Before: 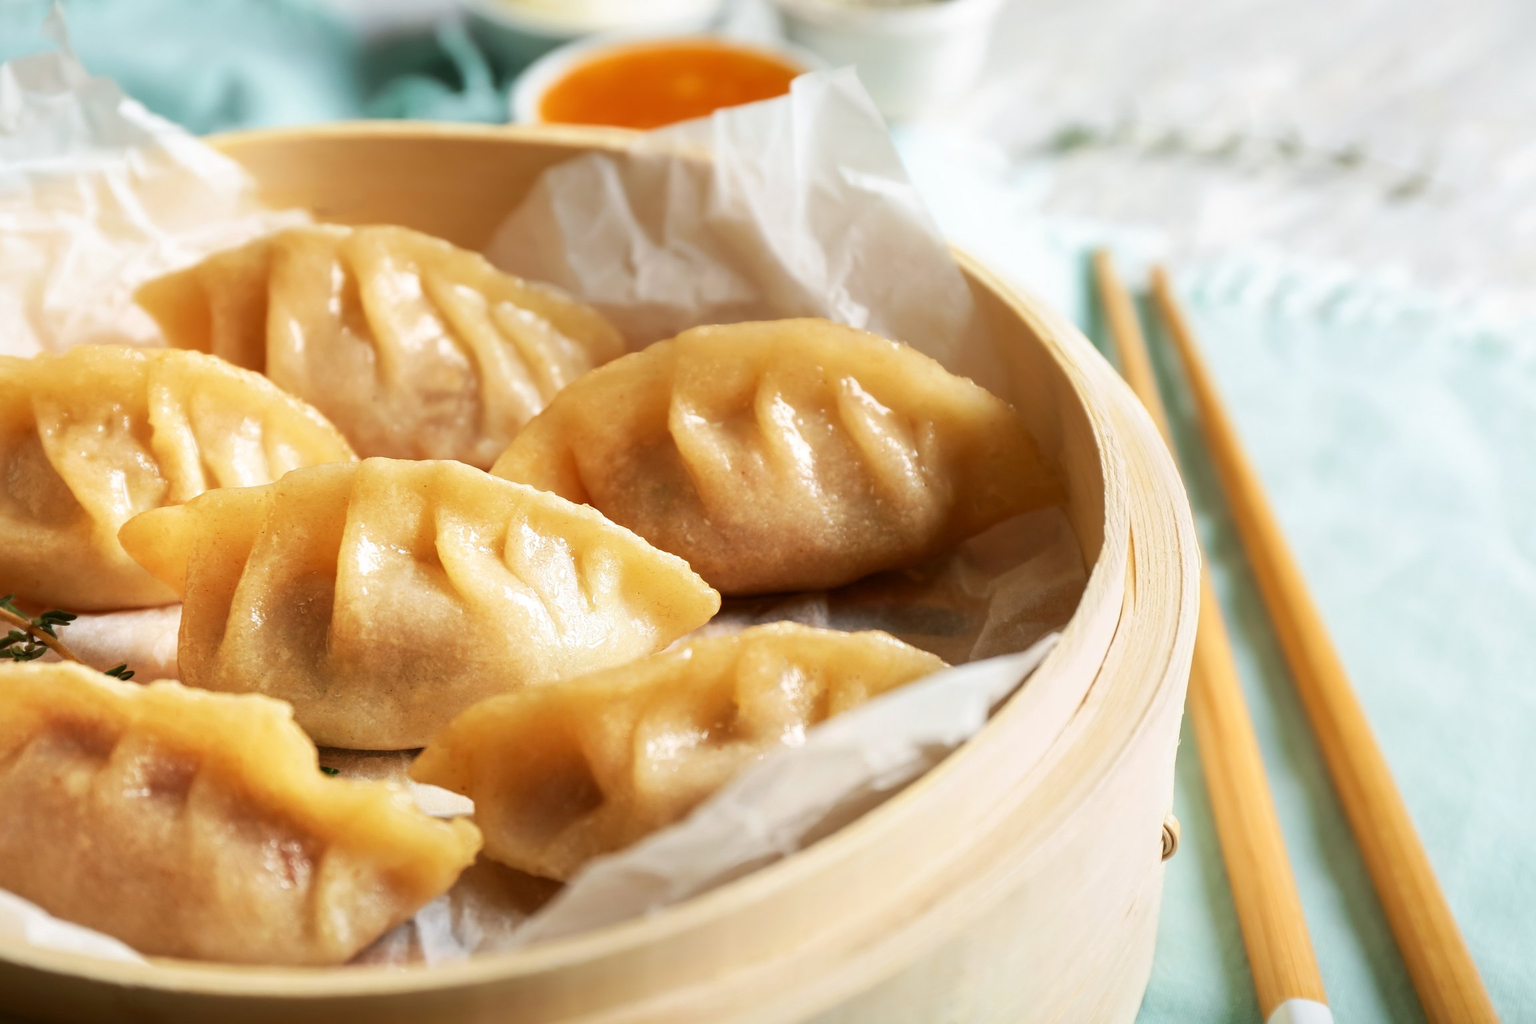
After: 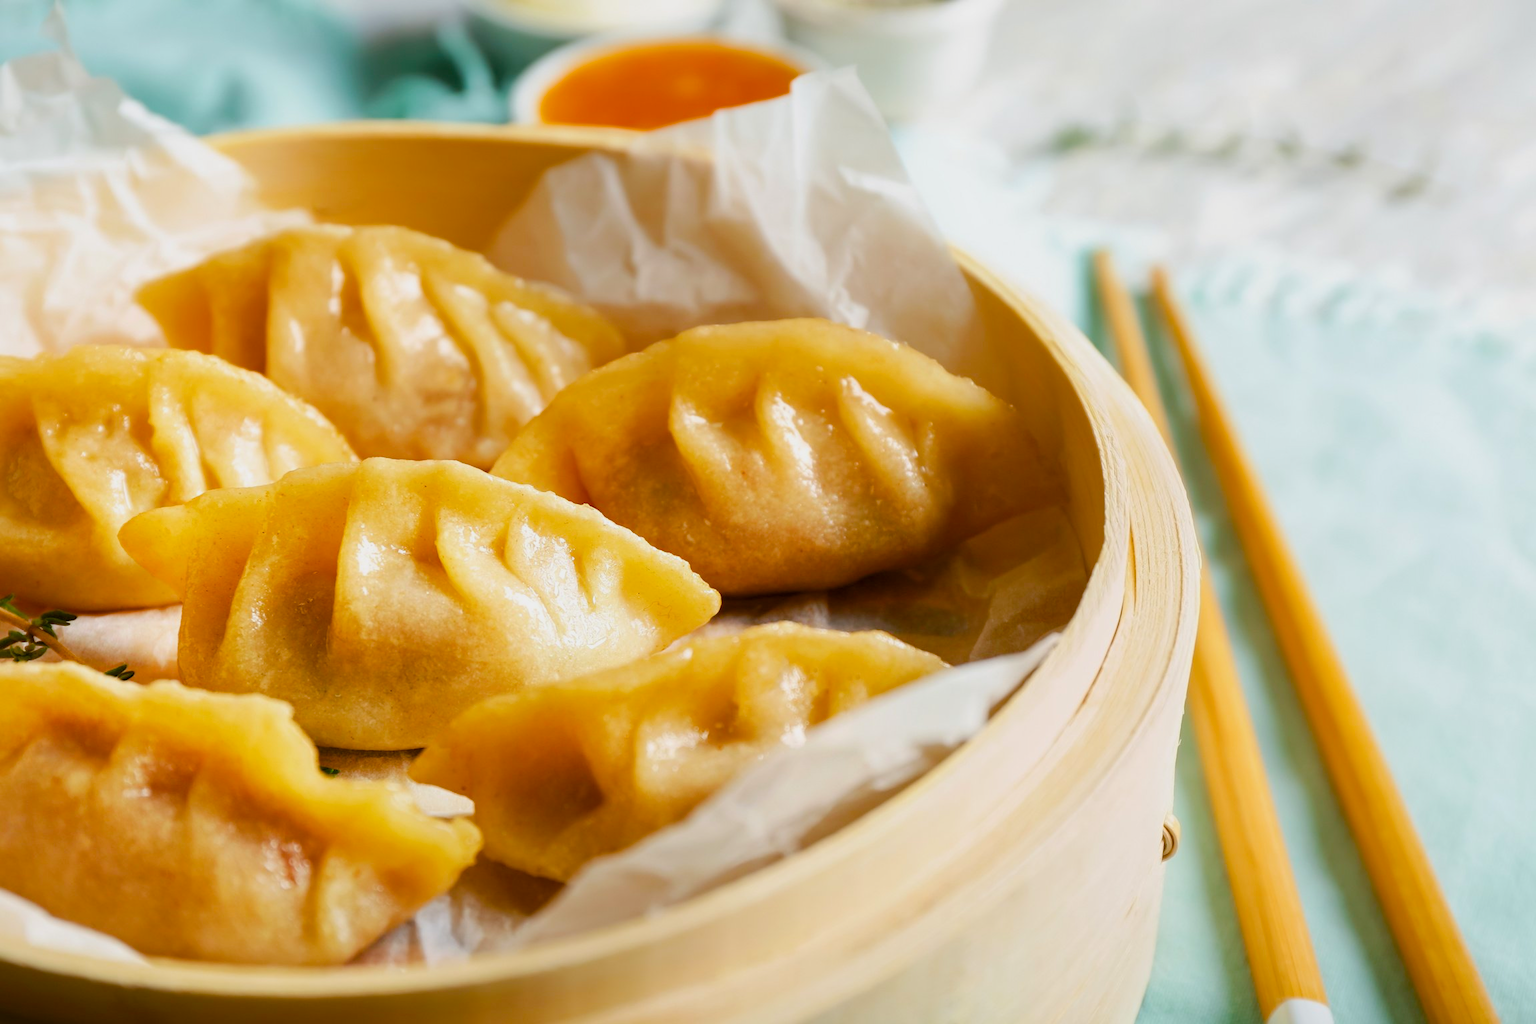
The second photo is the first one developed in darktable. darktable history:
color balance rgb: linear chroma grading › shadows 31.566%, linear chroma grading › global chroma -2.131%, linear chroma grading › mid-tones 4.447%, perceptual saturation grading › global saturation 25.257%, perceptual brilliance grading › global brilliance 2.811%, perceptual brilliance grading › highlights -3.12%, perceptual brilliance grading › shadows 3.588%, contrast -10.57%
levels: black 0.035%, levels [0.026, 0.507, 0.987]
color correction: highlights b* 0.066, saturation 0.984
